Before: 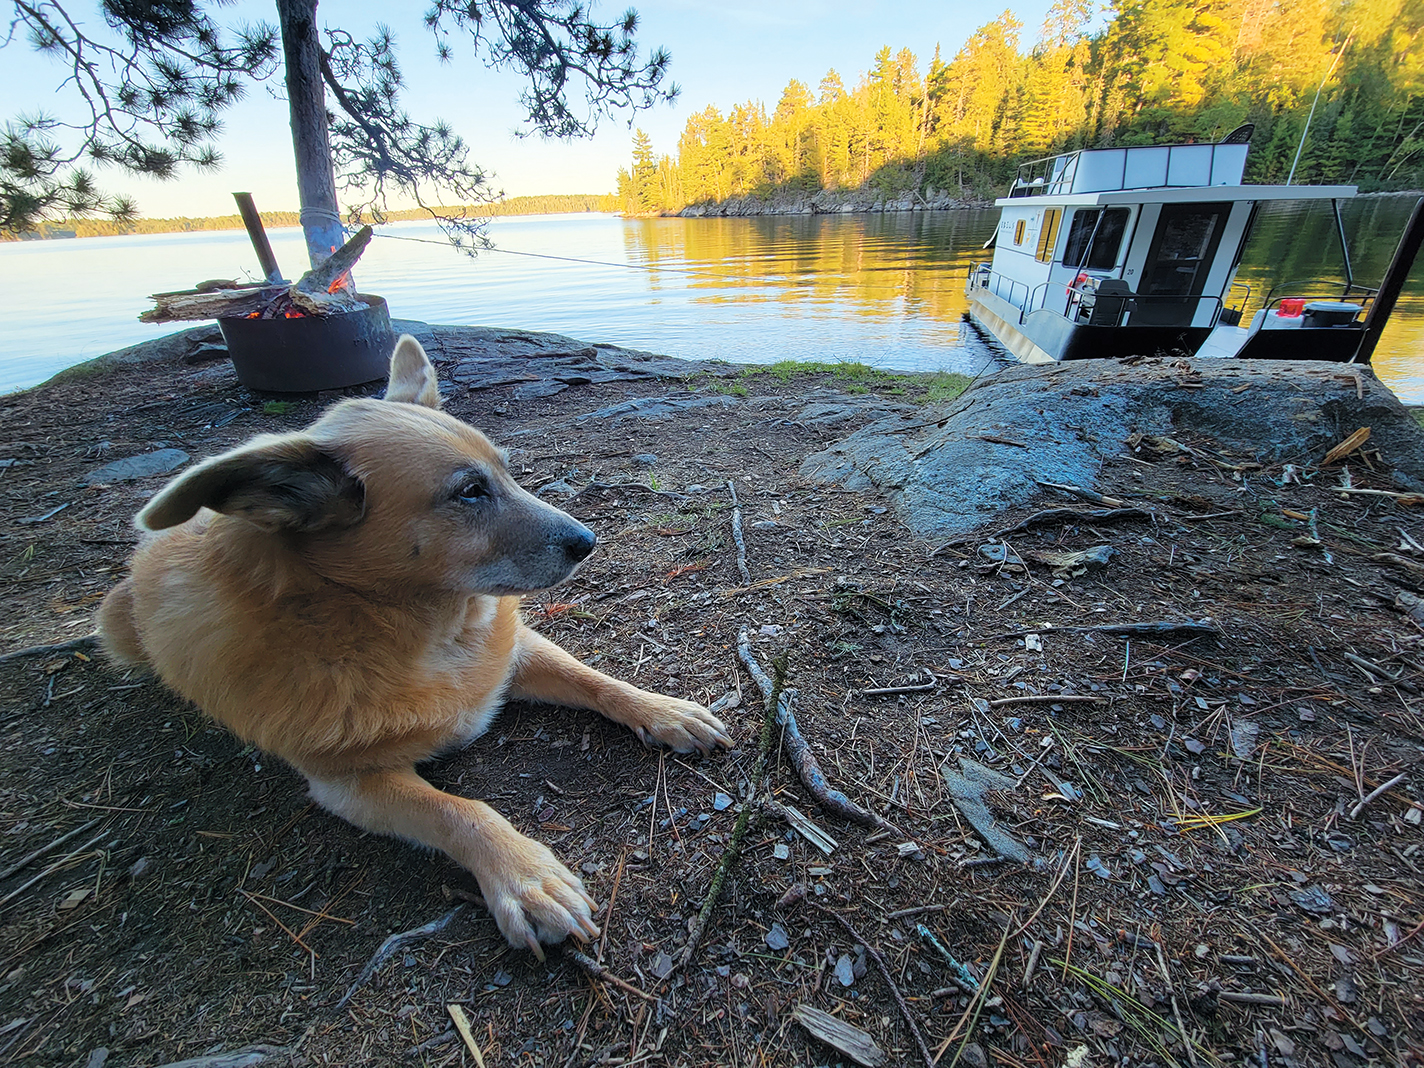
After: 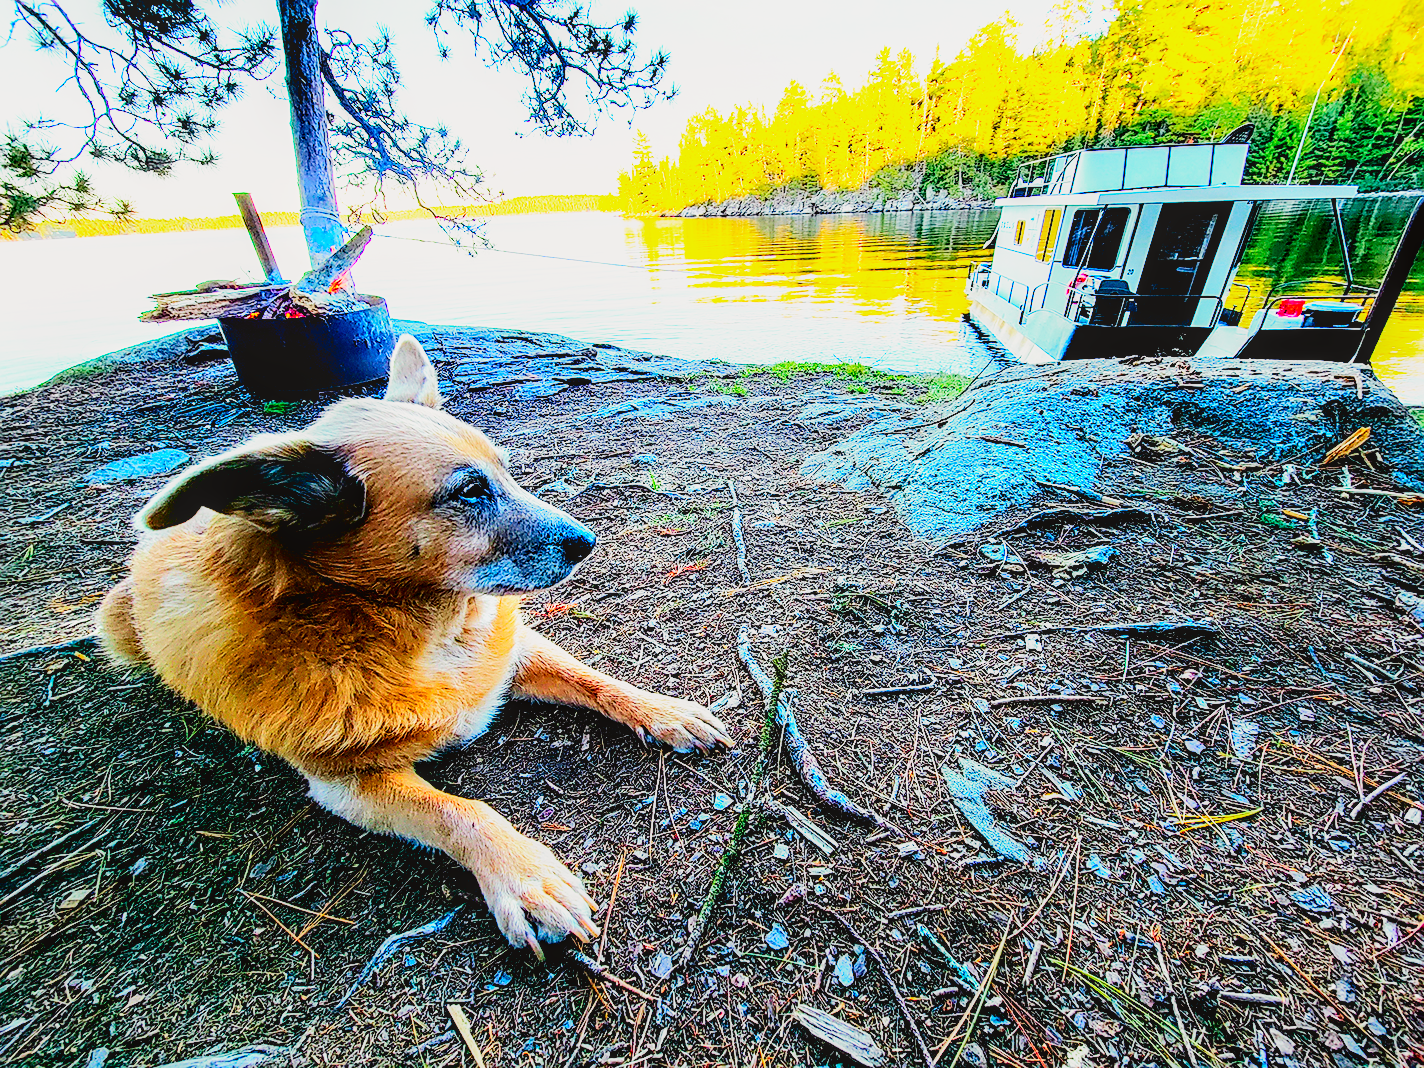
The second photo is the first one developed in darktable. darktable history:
exposure: black level correction 0.001, exposure 0.139 EV, compensate exposure bias true, compensate highlight preservation false
base curve: curves: ch0 [(0, 0) (0.007, 0.004) (0.027, 0.03) (0.046, 0.07) (0.207, 0.54) (0.442, 0.872) (0.673, 0.972) (1, 1)], preserve colors none
tone curve: curves: ch0 [(0, 0.019) (0.066, 0.043) (0.189, 0.182) (0.359, 0.417) (0.485, 0.576) (0.656, 0.734) (0.851, 0.861) (0.997, 0.959)]; ch1 [(0, 0) (0.179, 0.123) (0.381, 0.36) (0.425, 0.41) (0.474, 0.472) (0.499, 0.501) (0.514, 0.517) (0.571, 0.584) (0.649, 0.677) (0.812, 0.856) (1, 1)]; ch2 [(0, 0) (0.246, 0.214) (0.421, 0.427) (0.459, 0.484) (0.5, 0.504) (0.518, 0.523) (0.529, 0.544) (0.56, 0.581) (0.617, 0.631) (0.744, 0.734) (0.867, 0.821) (0.993, 0.889)], color space Lab, independent channels, preserve colors none
sharpen: on, module defaults
color balance rgb: shadows lift › chroma 0.668%, shadows lift › hue 112.42°, global offset › luminance -1.431%, perceptual saturation grading › global saturation 49.647%, perceptual brilliance grading › mid-tones 9.529%, perceptual brilliance grading › shadows 15.758%, global vibrance 9.851%
local contrast: on, module defaults
